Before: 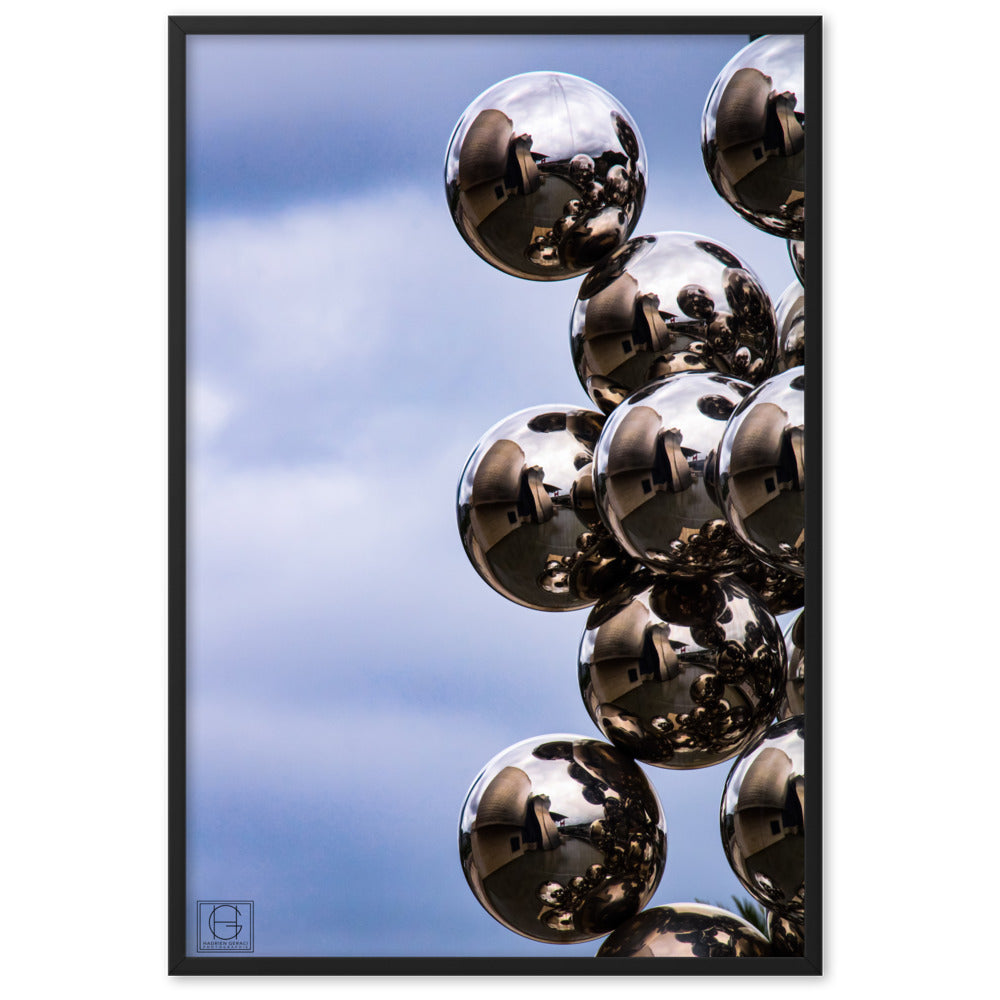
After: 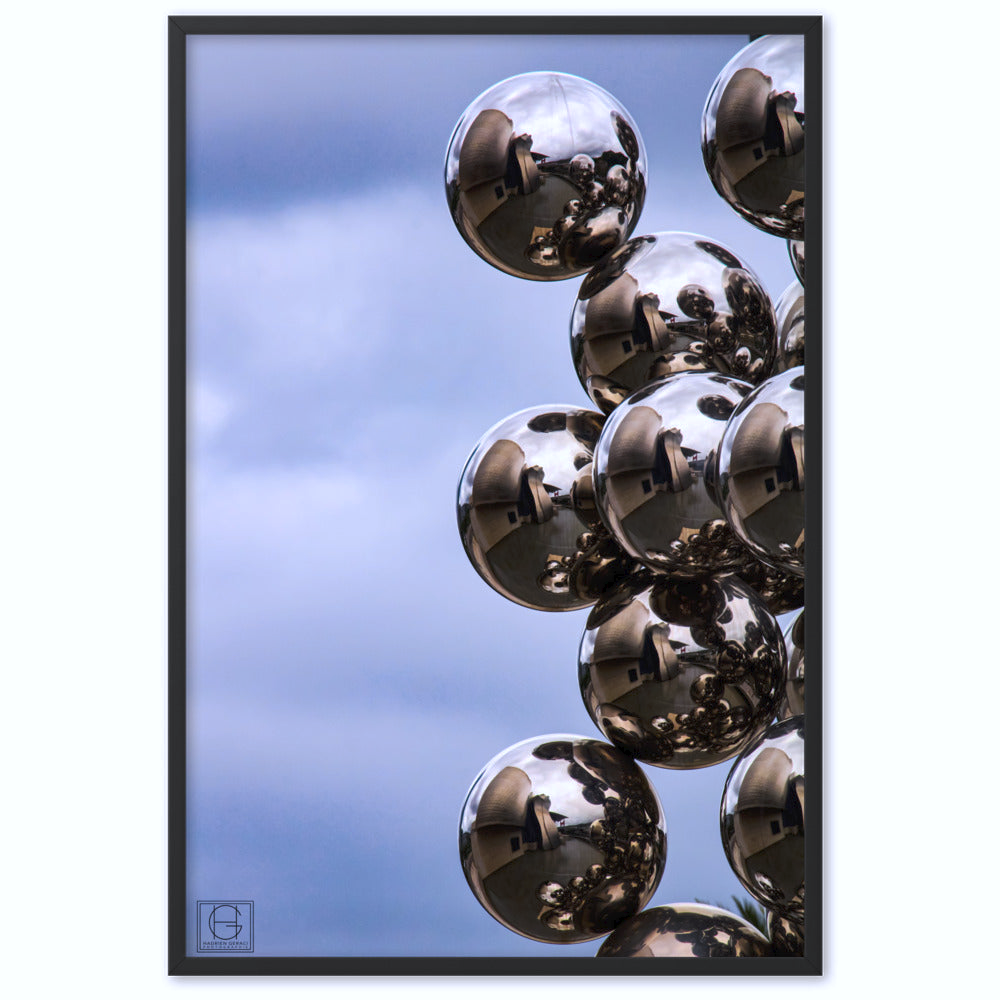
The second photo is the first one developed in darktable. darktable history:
tone curve: curves: ch0 [(0, 0) (0.003, 0.023) (0.011, 0.033) (0.025, 0.057) (0.044, 0.099) (0.069, 0.132) (0.1, 0.155) (0.136, 0.179) (0.177, 0.213) (0.224, 0.255) (0.277, 0.299) (0.335, 0.347) (0.399, 0.407) (0.468, 0.473) (0.543, 0.546) (0.623, 0.619) (0.709, 0.698) (0.801, 0.775) (0.898, 0.871) (1, 1)], preserve colors none
white balance: red 0.984, blue 1.059
